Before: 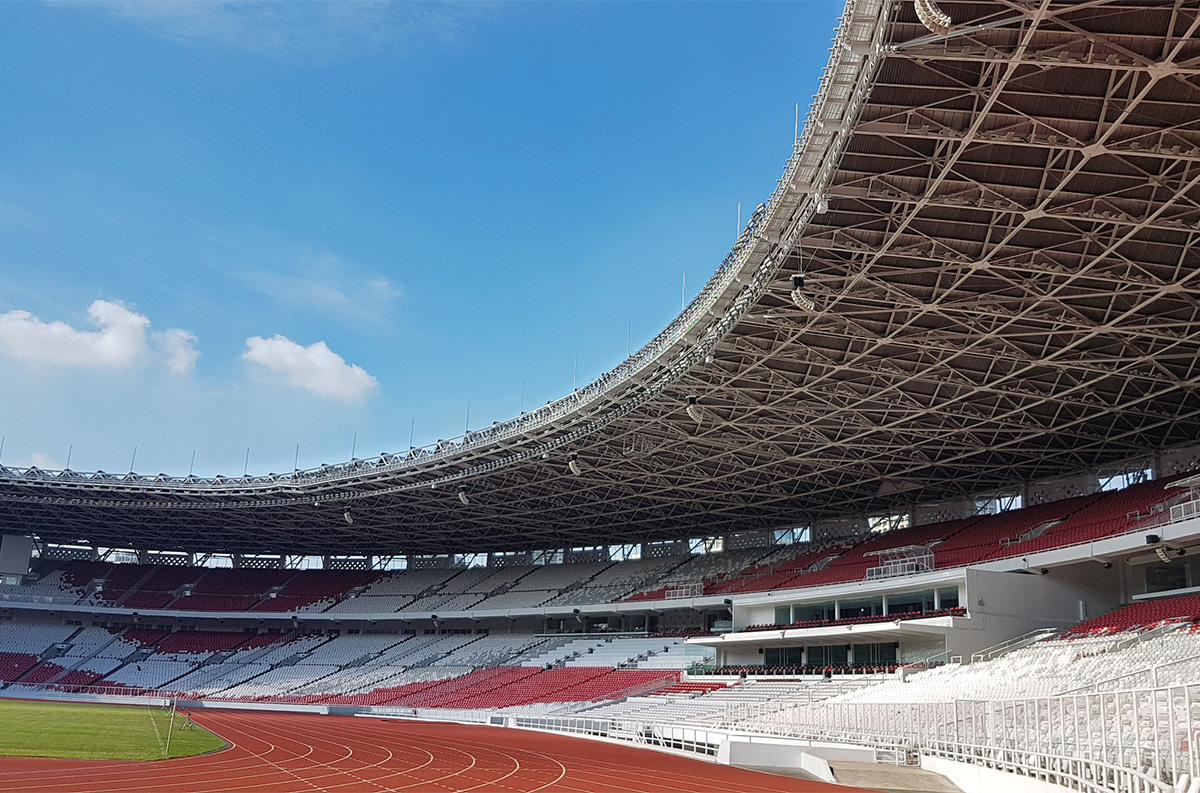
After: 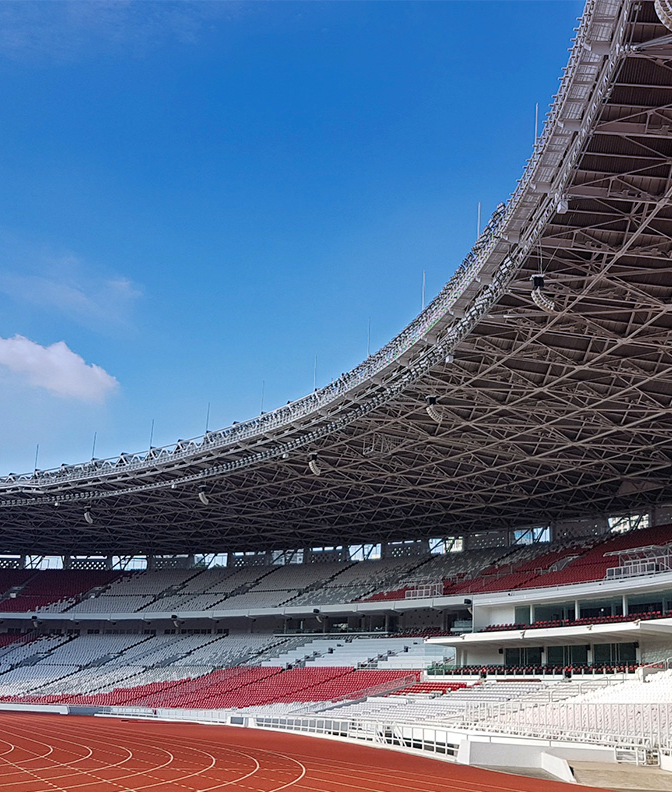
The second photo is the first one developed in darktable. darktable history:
contrast brightness saturation: contrast 0.1, brightness 0.03, saturation 0.09
graduated density: hue 238.83°, saturation 50%
crop: left 21.674%, right 22.086%
